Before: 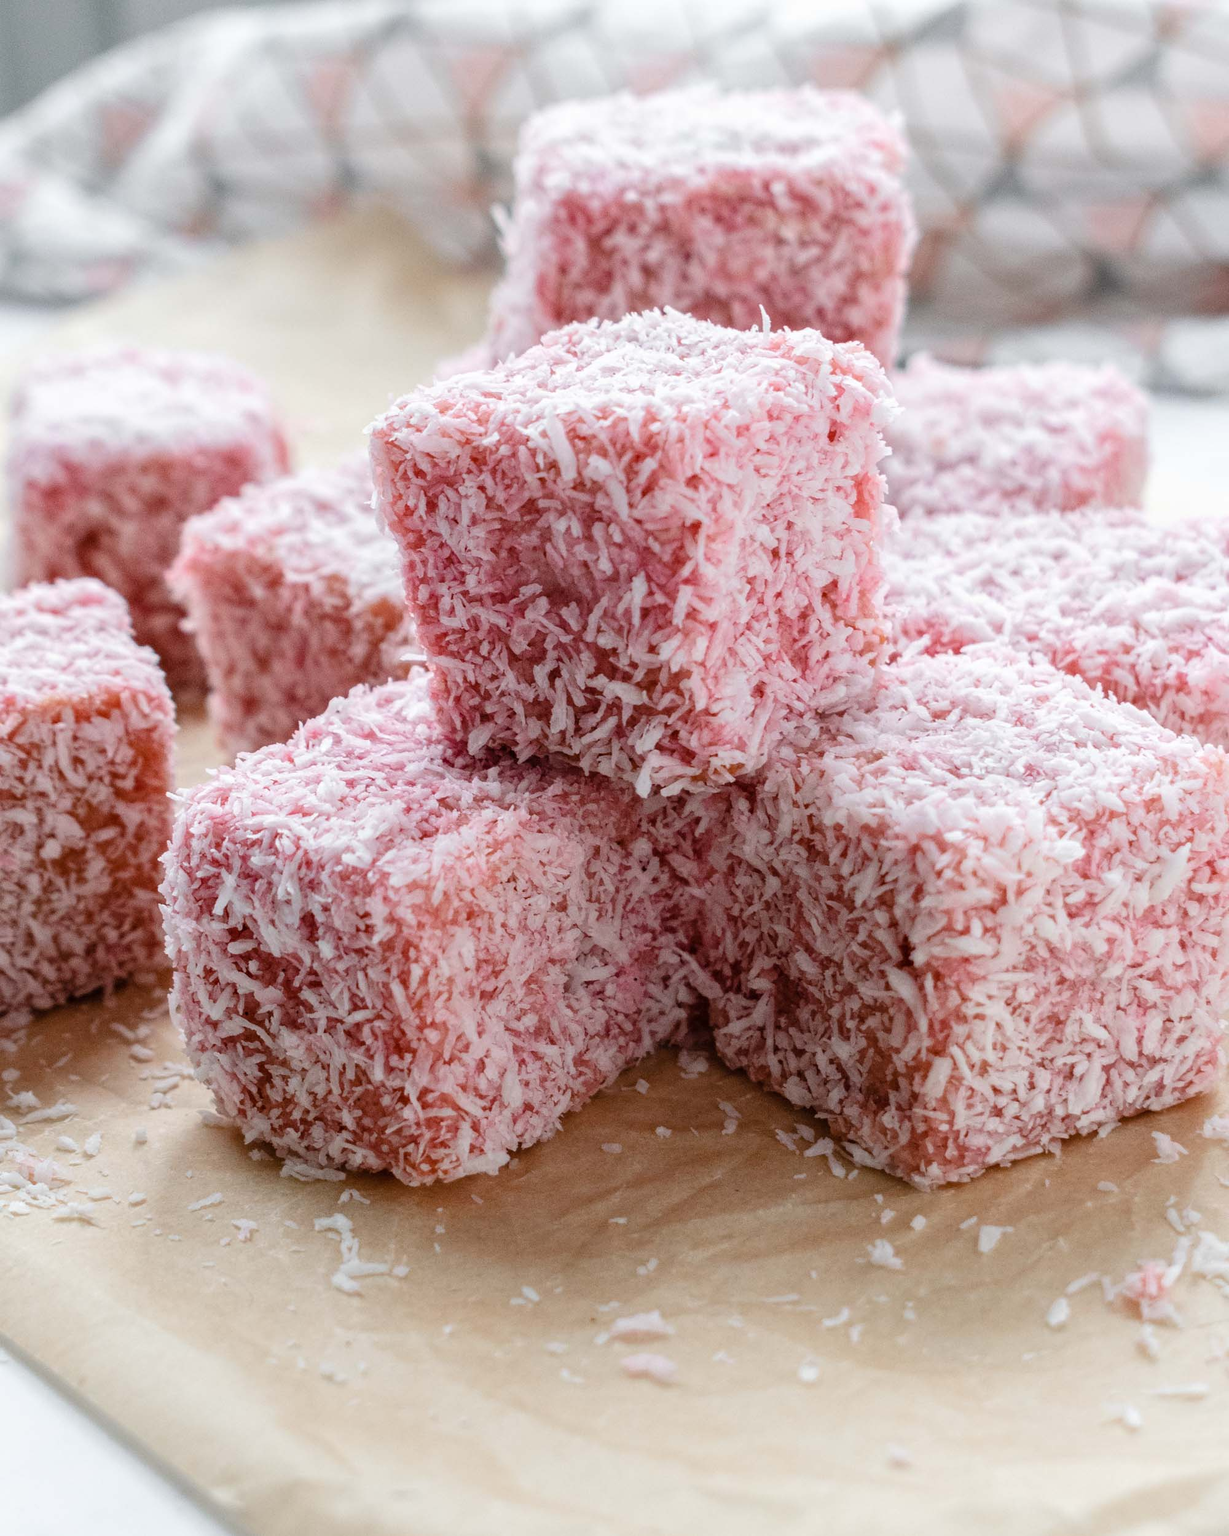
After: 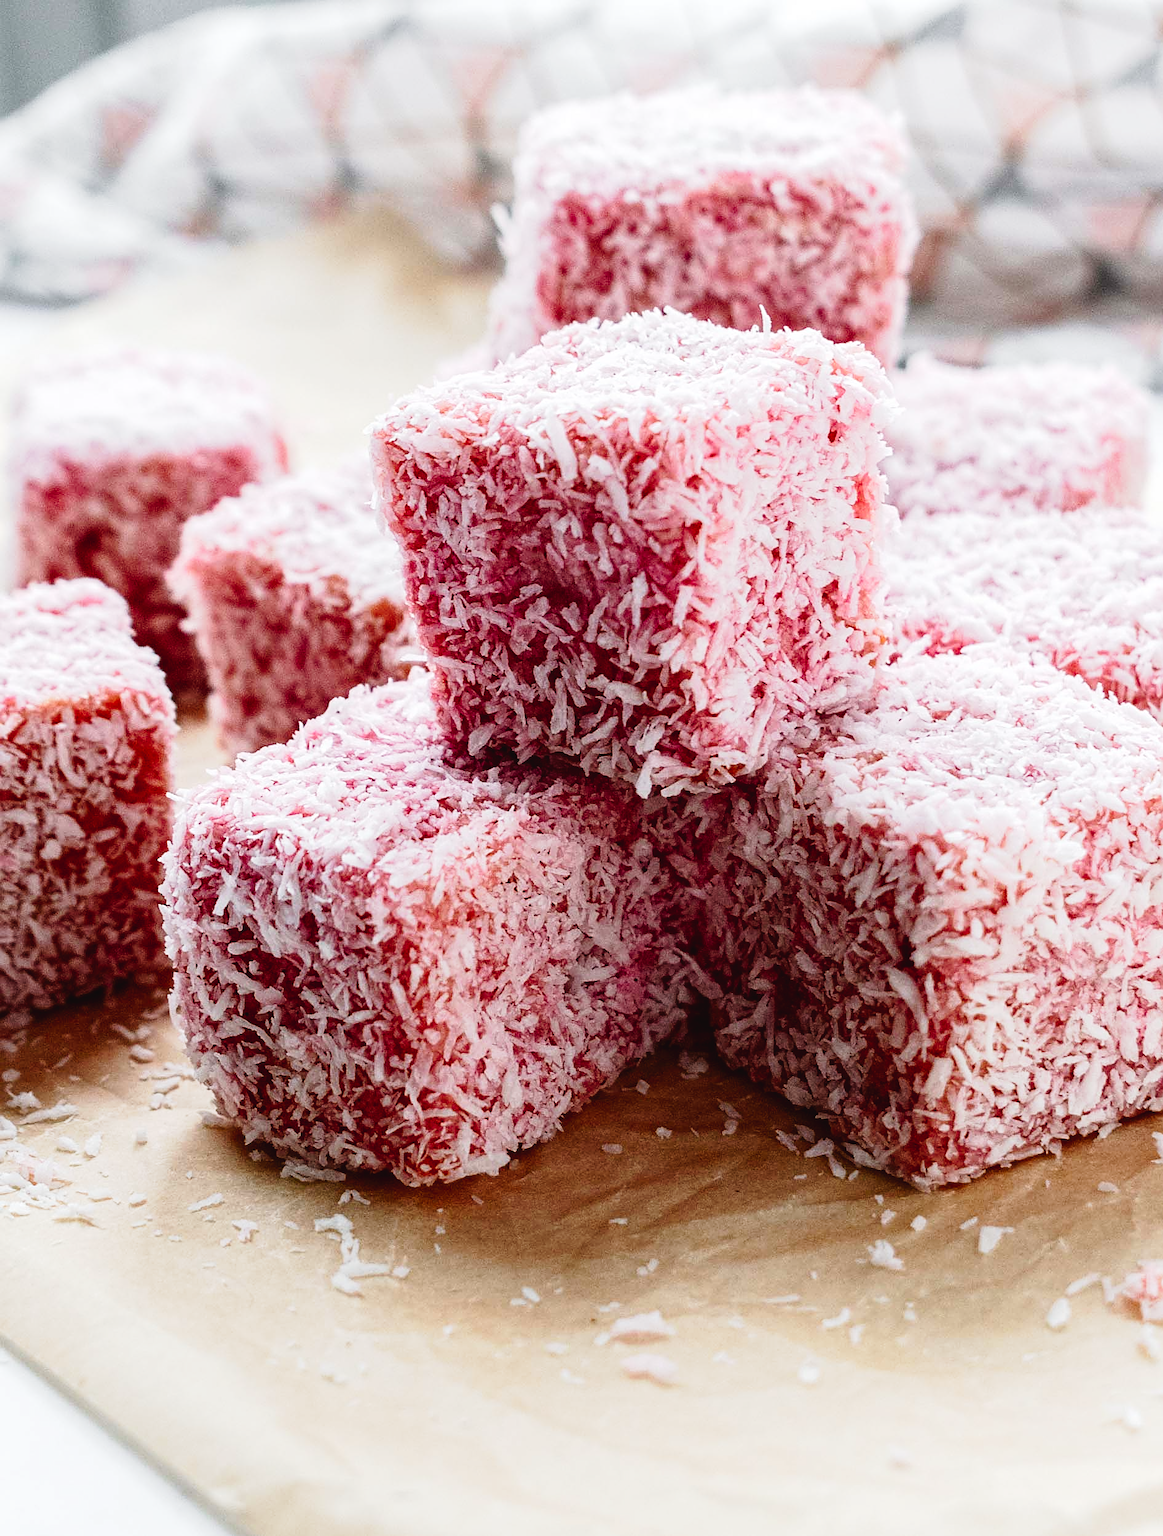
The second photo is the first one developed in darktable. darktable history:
contrast brightness saturation: contrast 0.13, brightness -0.239, saturation 0.149
tone equalizer: -8 EV -0.403 EV, -7 EV -0.367 EV, -6 EV -0.307 EV, -5 EV -0.211 EV, -3 EV 0.227 EV, -2 EV 0.337 EV, -1 EV 0.367 EV, +0 EV 0.431 EV
tone curve: curves: ch0 [(0, 0.029) (0.099, 0.082) (0.264, 0.253) (0.447, 0.481) (0.678, 0.721) (0.828, 0.857) (0.992, 0.94)]; ch1 [(0, 0) (0.311, 0.266) (0.411, 0.374) (0.481, 0.458) (0.501, 0.499) (0.514, 0.512) (0.575, 0.577) (0.643, 0.648) (0.682, 0.674) (0.802, 0.812) (1, 1)]; ch2 [(0, 0) (0.259, 0.207) (0.323, 0.311) (0.376, 0.353) (0.463, 0.456) (0.498, 0.498) (0.524, 0.512) (0.574, 0.582) (0.648, 0.653) (0.768, 0.728) (1, 1)], preserve colors none
crop and rotate: left 0%, right 5.313%
sharpen: on, module defaults
